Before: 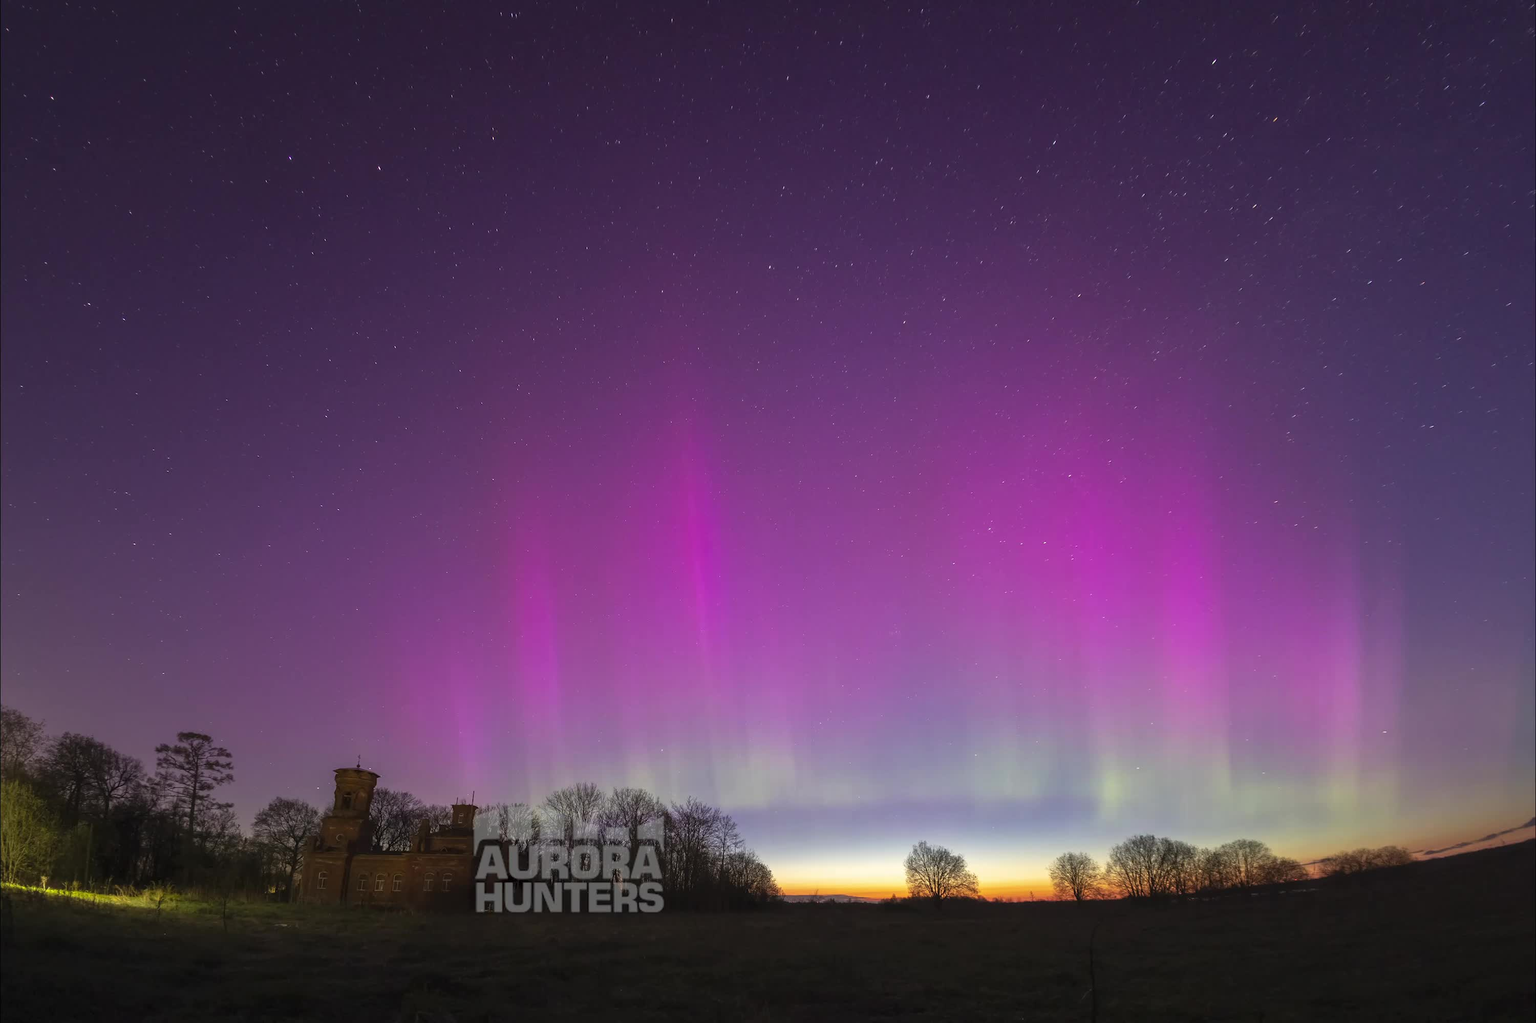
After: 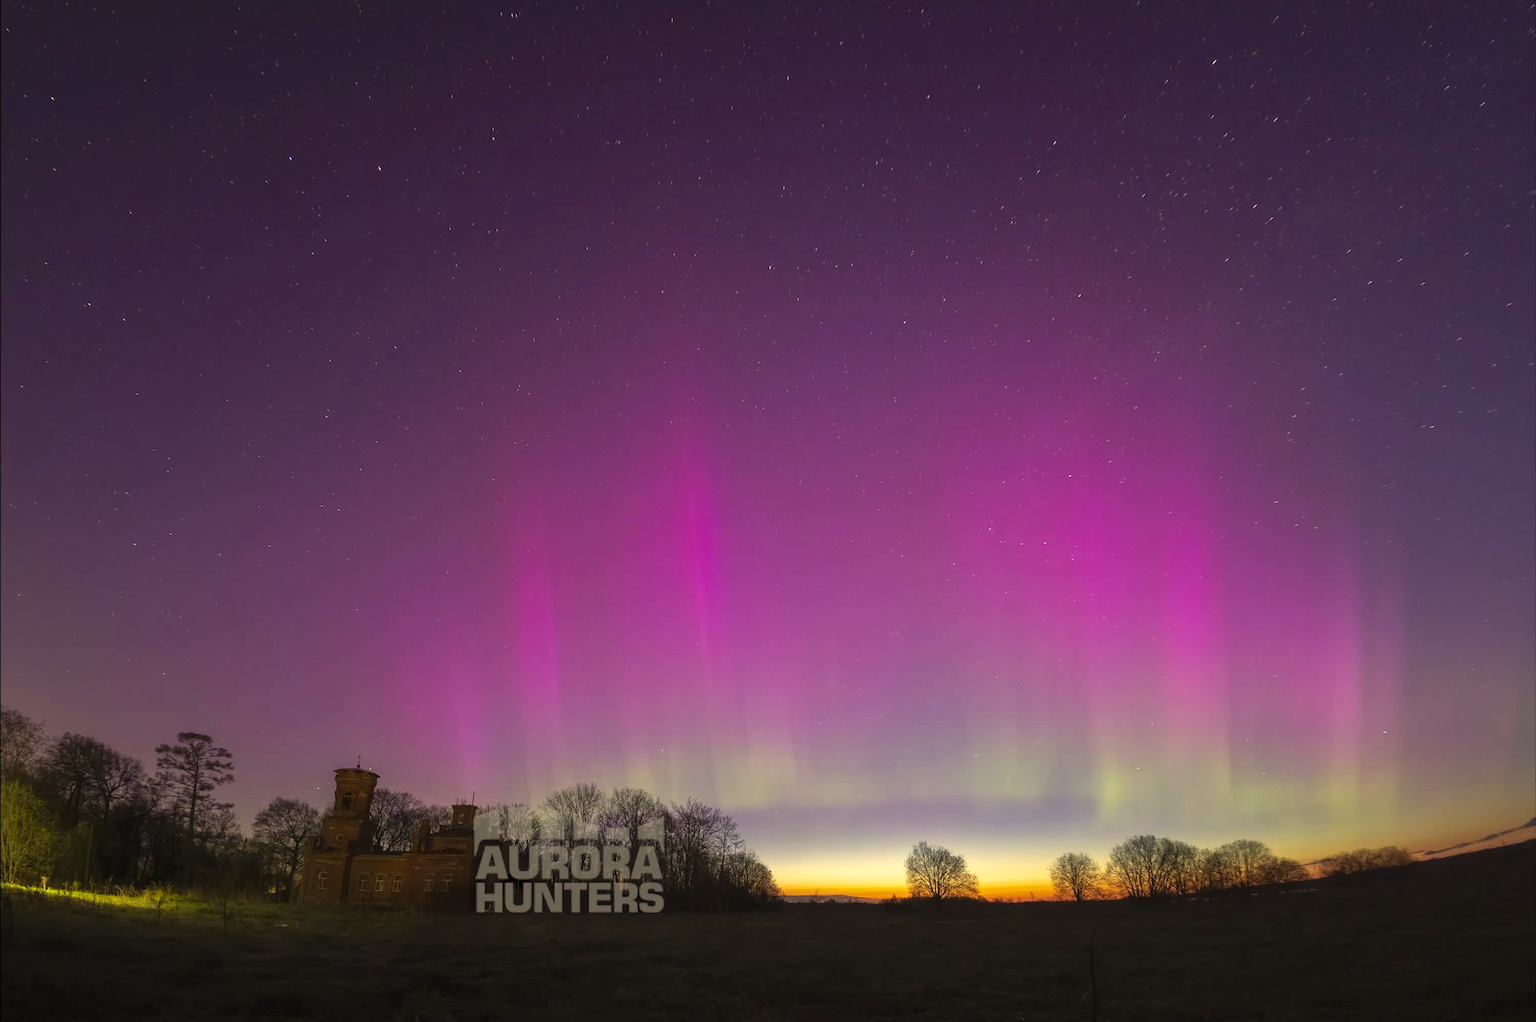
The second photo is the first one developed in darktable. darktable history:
color correction: highlights a* 2.56, highlights b* 22.89
